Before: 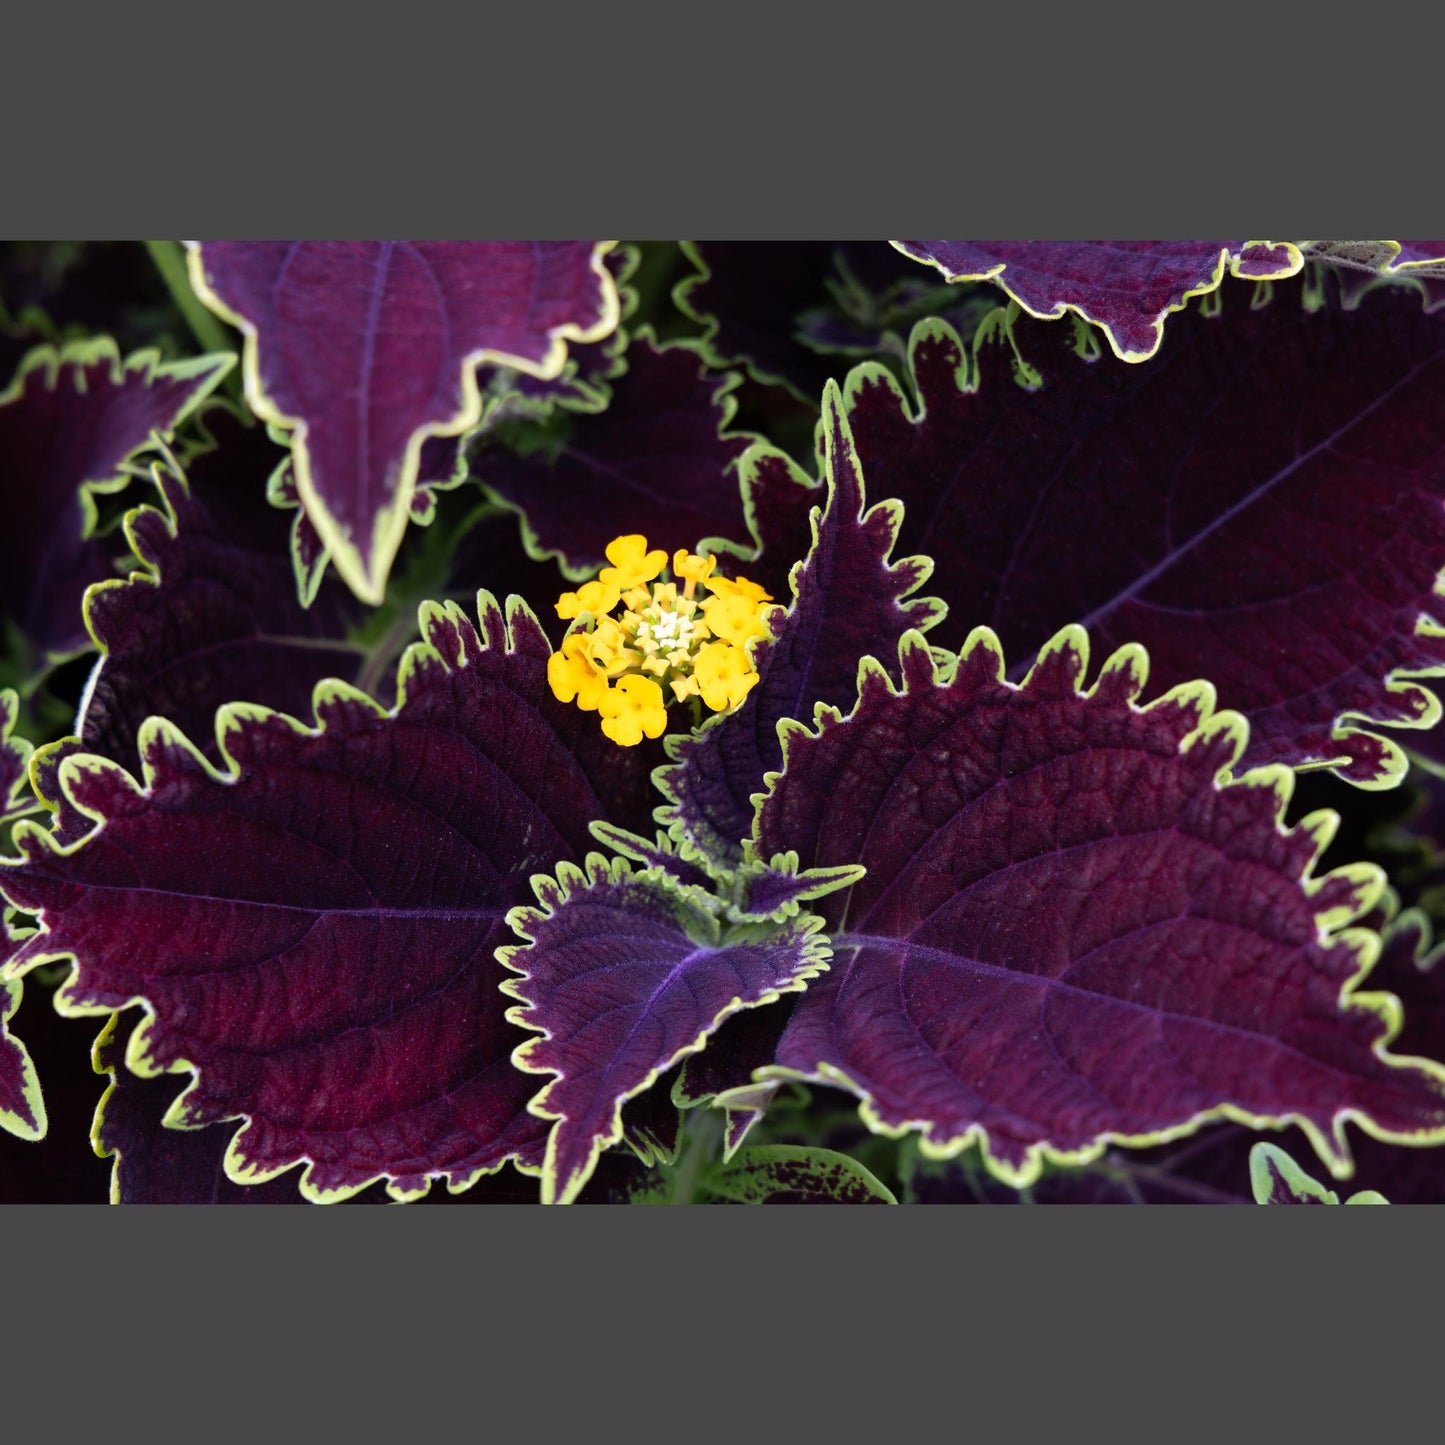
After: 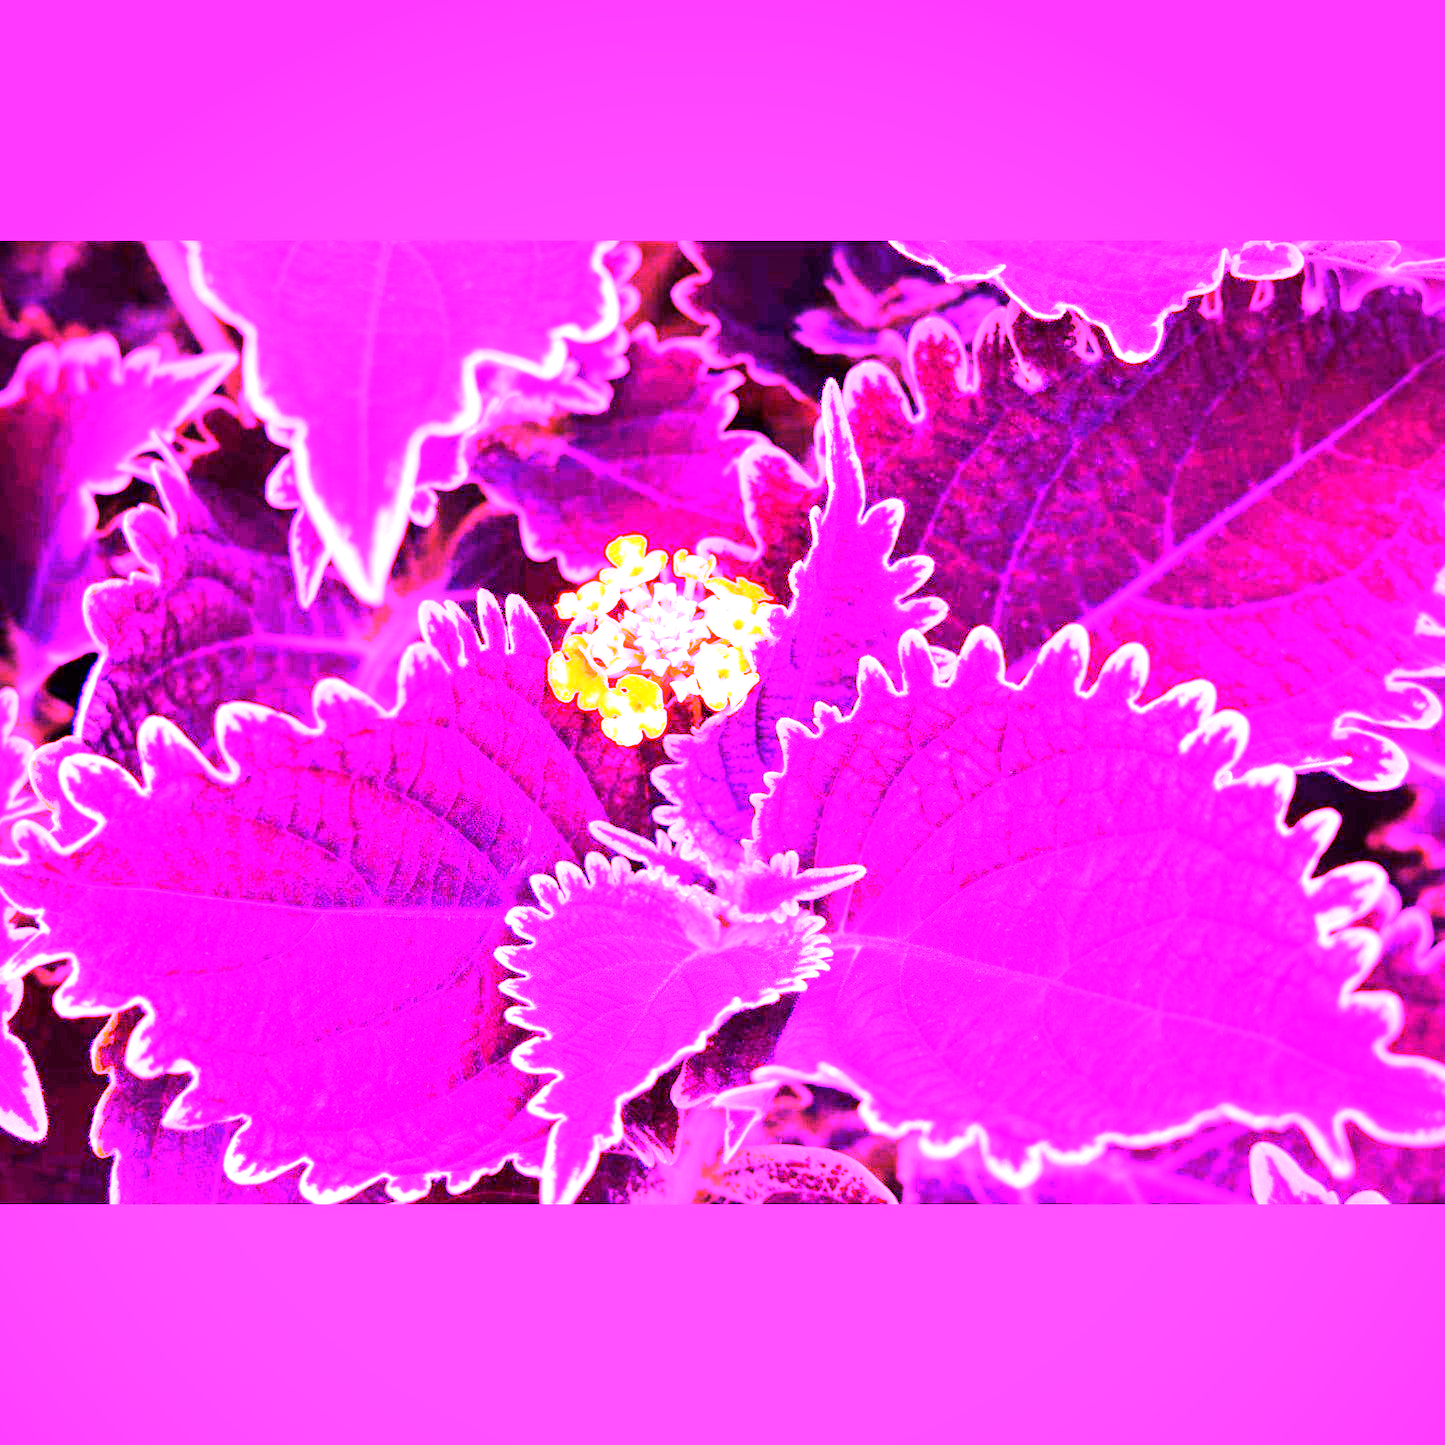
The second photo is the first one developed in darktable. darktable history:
tone equalizer: -8 EV -0.417 EV, -7 EV -0.389 EV, -6 EV -0.333 EV, -5 EV -0.222 EV, -3 EV 0.222 EV, -2 EV 0.333 EV, -1 EV 0.389 EV, +0 EV 0.417 EV, edges refinement/feathering 500, mask exposure compensation -1.57 EV, preserve details no
vignetting: brightness -0.629, saturation -0.007, center (-0.028, 0.239)
white balance: red 8, blue 8
